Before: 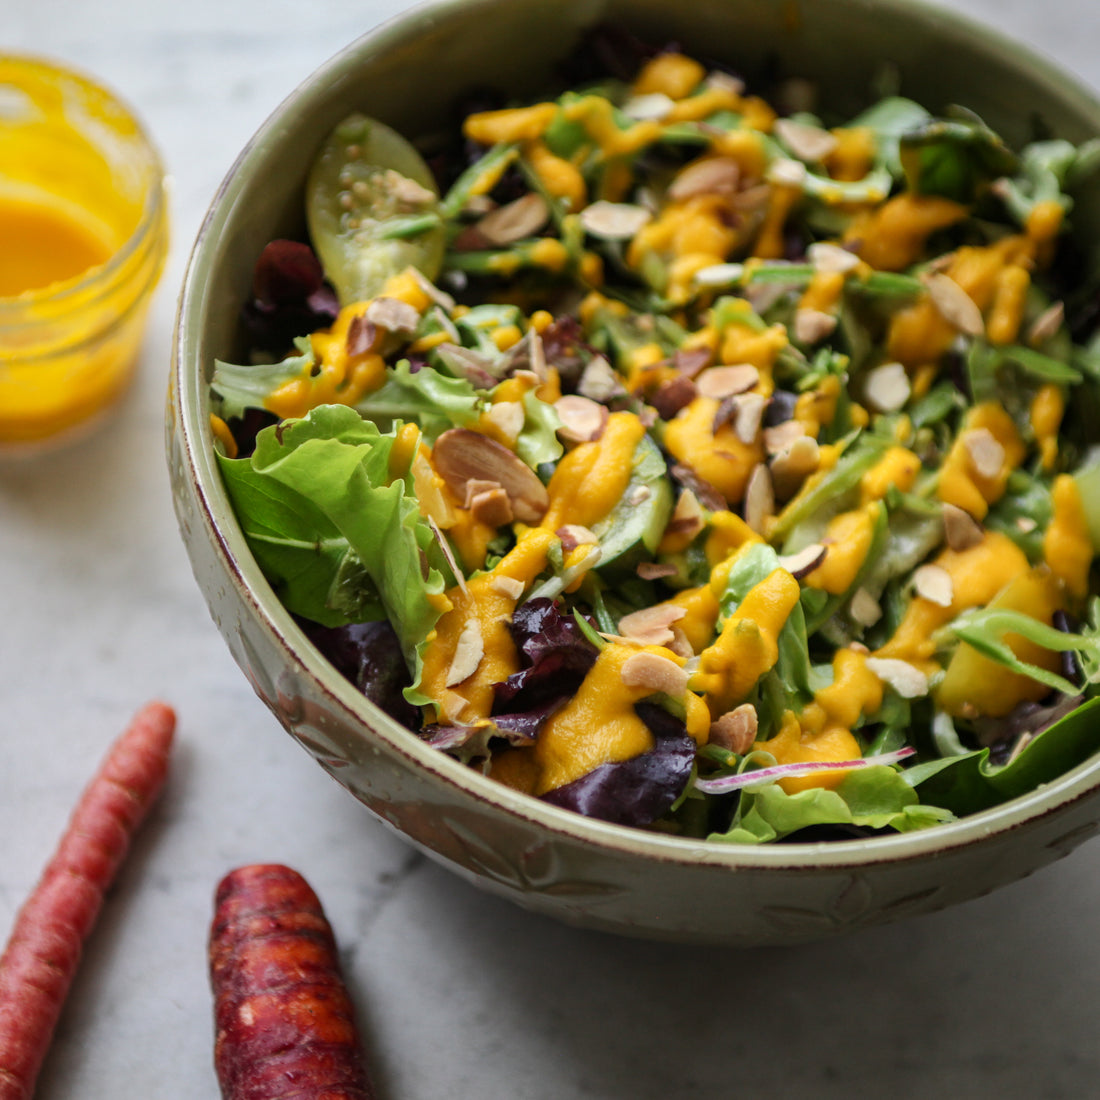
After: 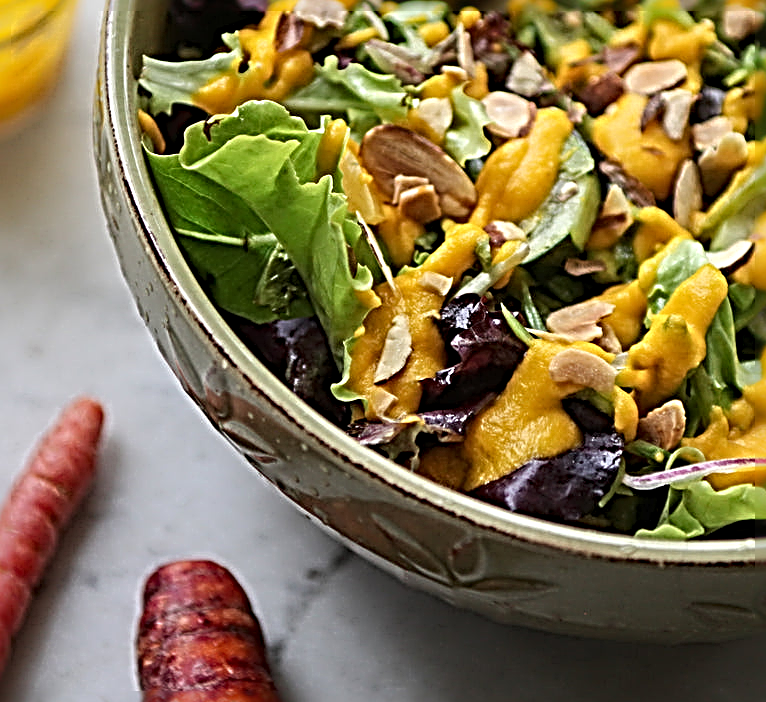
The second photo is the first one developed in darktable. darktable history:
sharpen: radius 4.034, amount 1.985
crop: left 6.576%, top 27.661%, right 23.731%, bottom 8.473%
